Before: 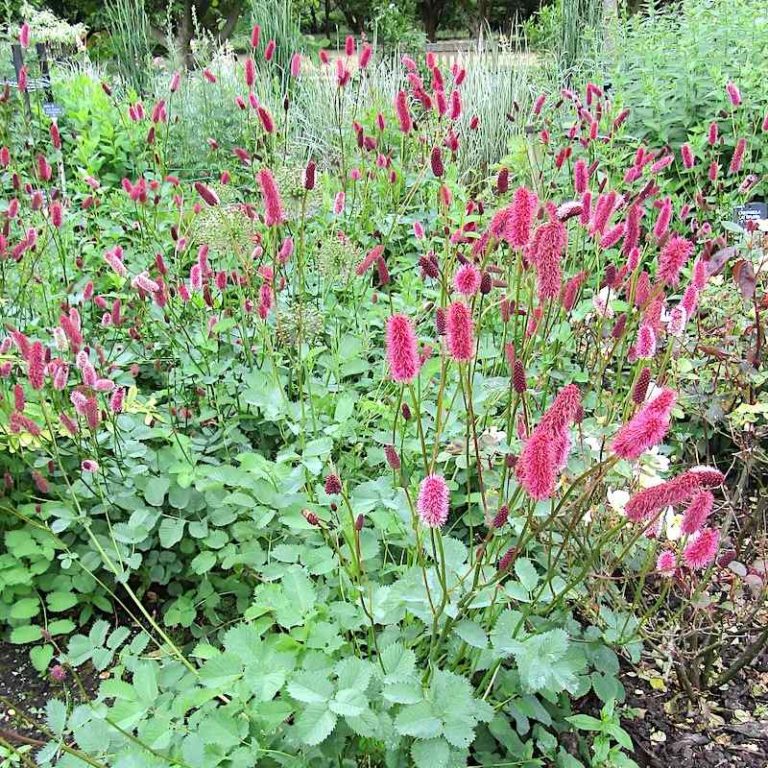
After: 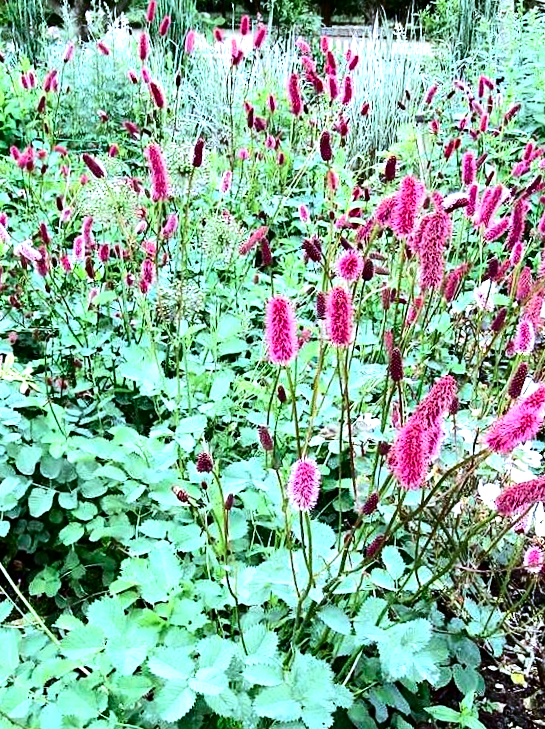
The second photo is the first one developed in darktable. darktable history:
crop and rotate: angle -3.05°, left 14.26%, top 0.017%, right 11.037%, bottom 0.066%
color correction: highlights a* -2.44, highlights b* -18.46
contrast brightness saturation: contrast 0.193, brightness -0.226, saturation 0.113
tone equalizer: -8 EV -0.785 EV, -7 EV -0.701 EV, -6 EV -0.584 EV, -5 EV -0.381 EV, -3 EV 0.379 EV, -2 EV 0.6 EV, -1 EV 0.695 EV, +0 EV 0.739 EV, edges refinement/feathering 500, mask exposure compensation -1.57 EV, preserve details no
